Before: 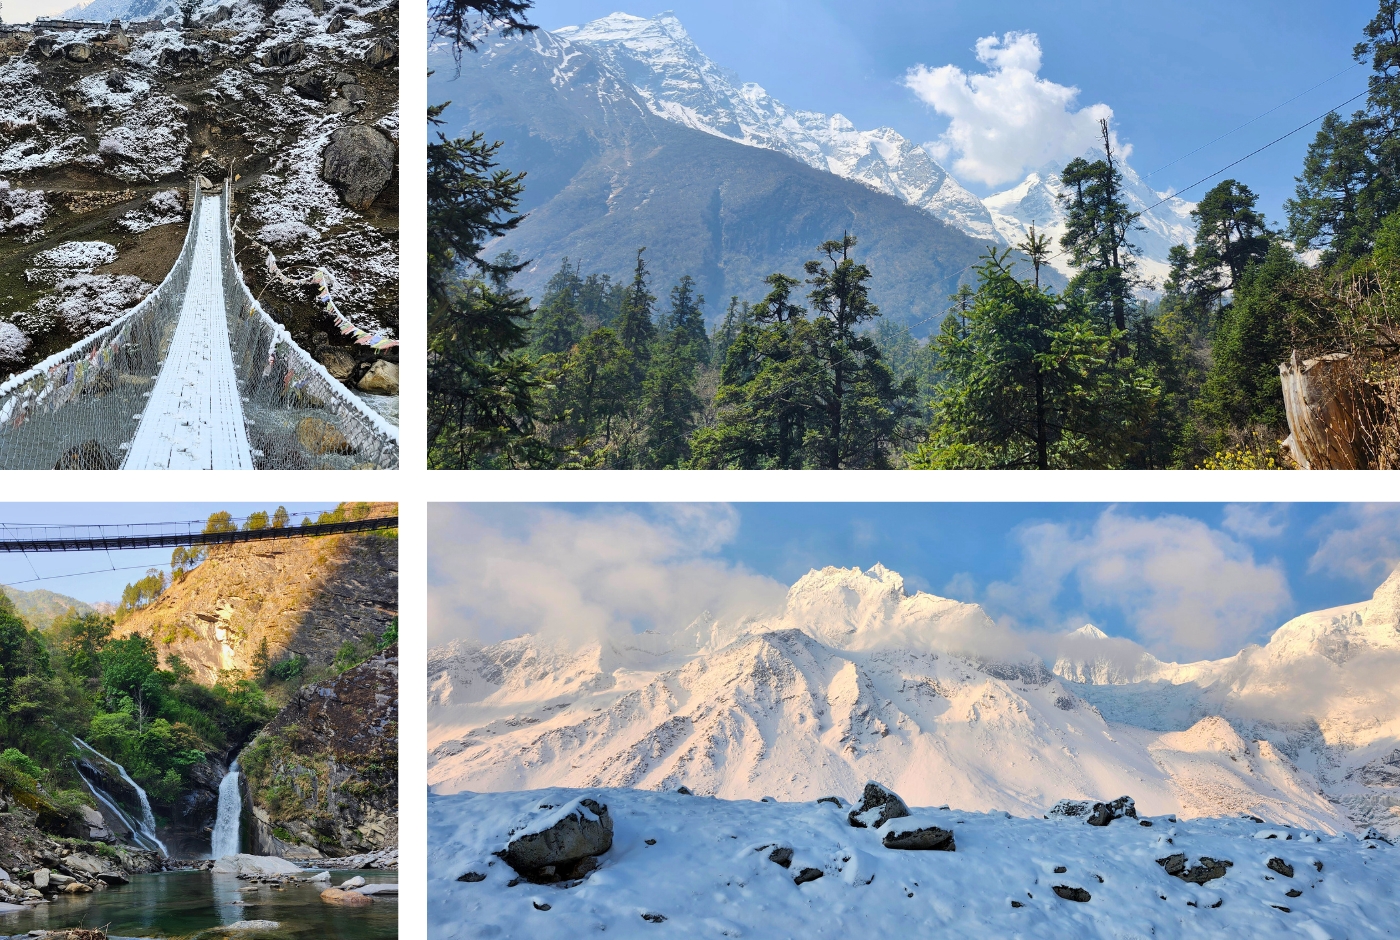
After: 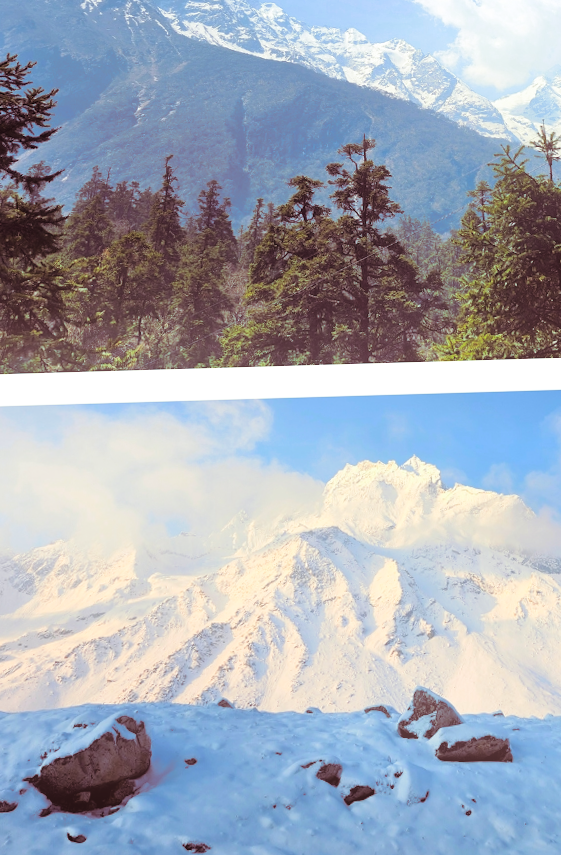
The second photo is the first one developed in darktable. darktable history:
shadows and highlights: shadows 37.27, highlights -28.18, soften with gaussian
crop: left 33.452%, top 6.025%, right 23.155%
color balance rgb: perceptual saturation grading › global saturation 3.7%, global vibrance 5.56%, contrast 3.24%
split-toning: on, module defaults
bloom: on, module defaults
white balance: emerald 1
rotate and perspective: rotation -1.68°, lens shift (vertical) -0.146, crop left 0.049, crop right 0.912, crop top 0.032, crop bottom 0.96
